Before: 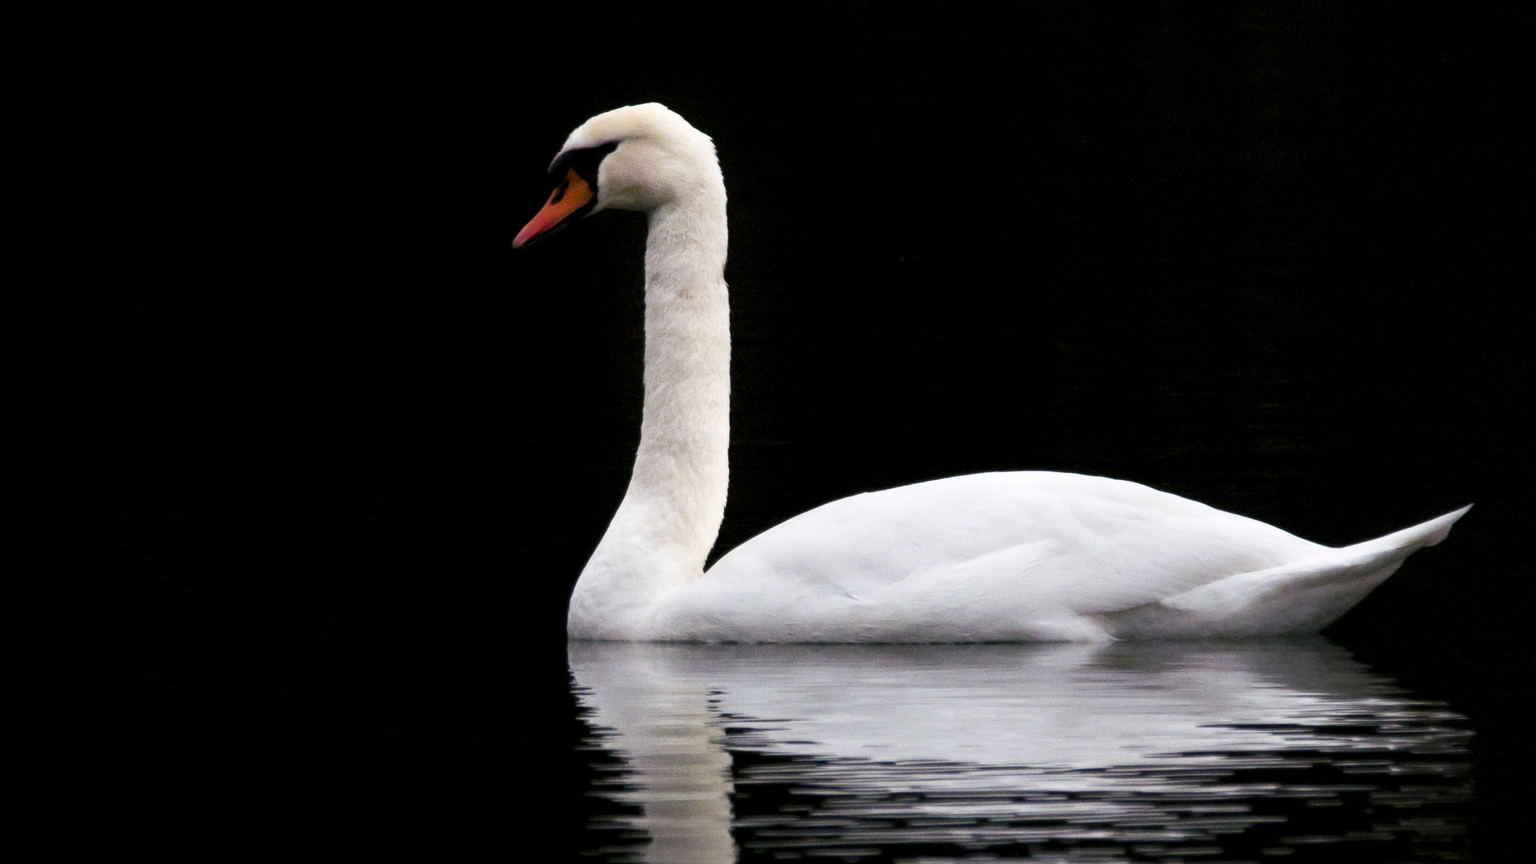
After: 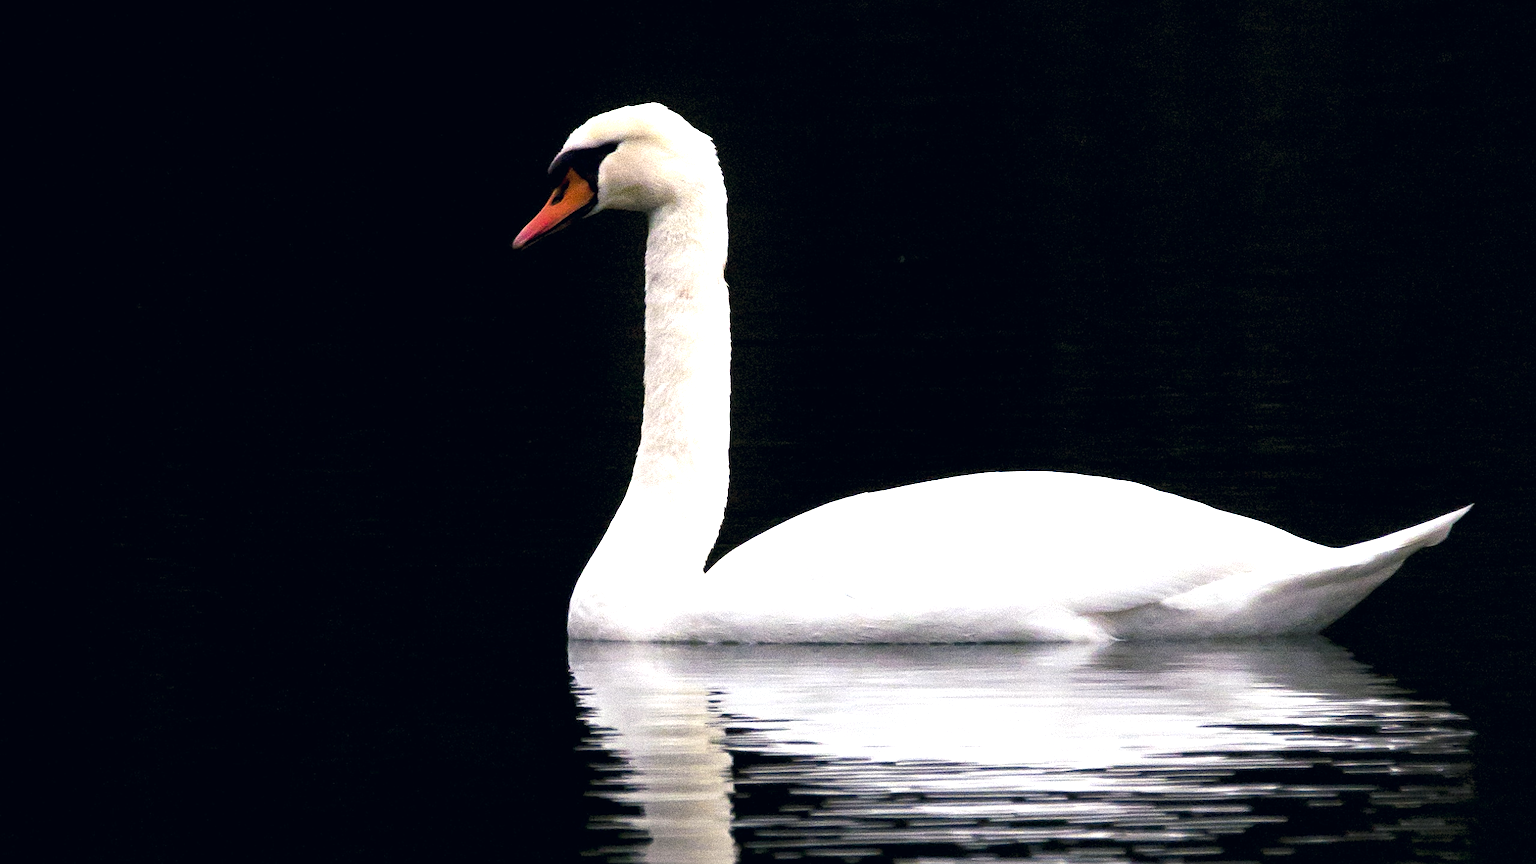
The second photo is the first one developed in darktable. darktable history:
exposure: black level correction 0, exposure 1.001 EV, compensate exposure bias true, compensate highlight preservation false
sharpen: on, module defaults
color correction: highlights a* 0.308, highlights b* 2.73, shadows a* -0.749, shadows b* -4.7
local contrast: mode bilateral grid, contrast 16, coarseness 36, detail 104%, midtone range 0.2
